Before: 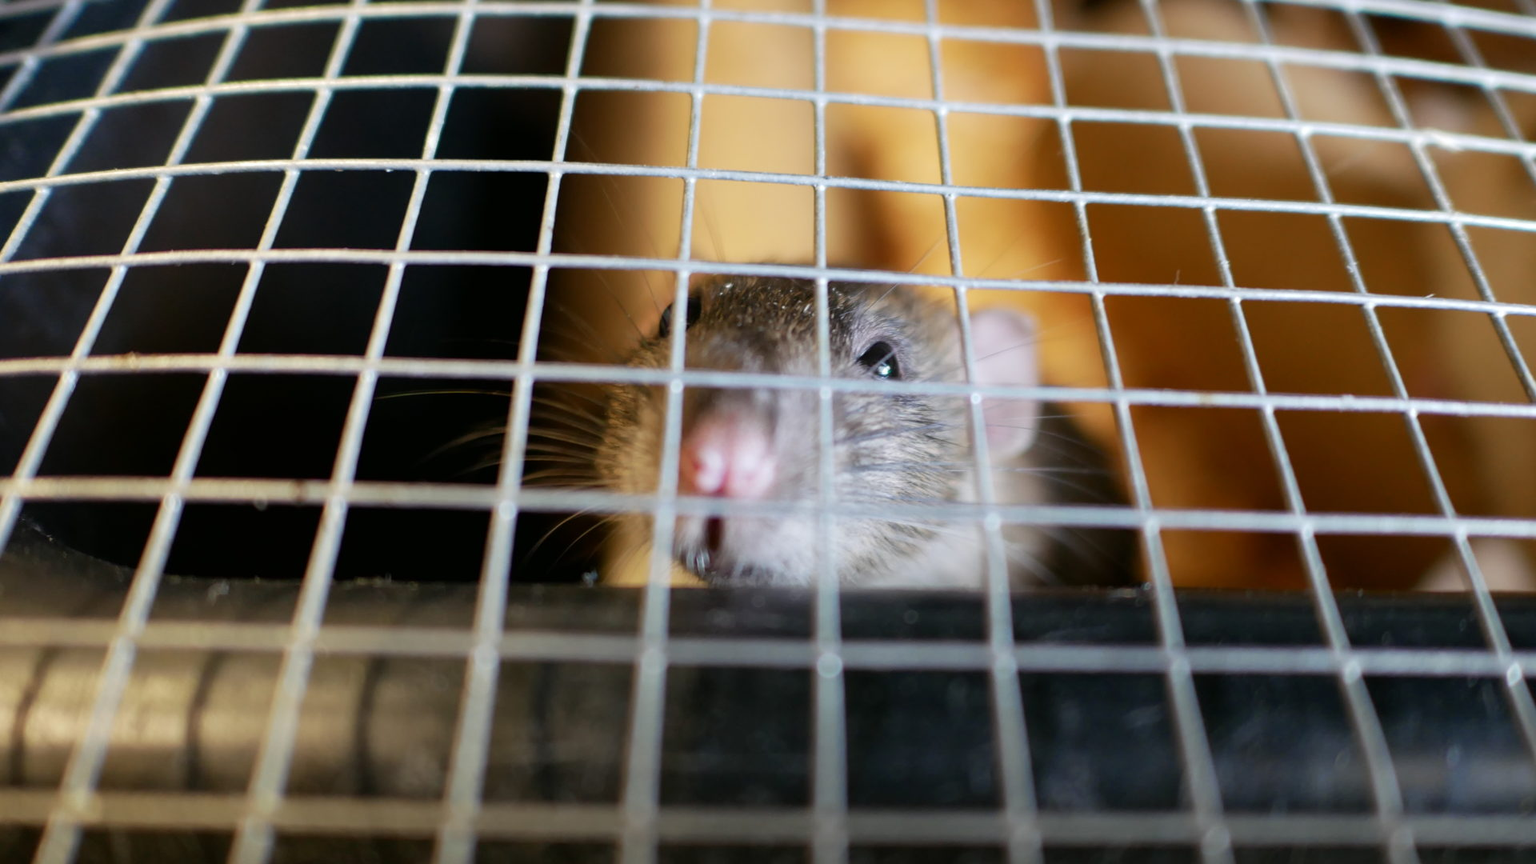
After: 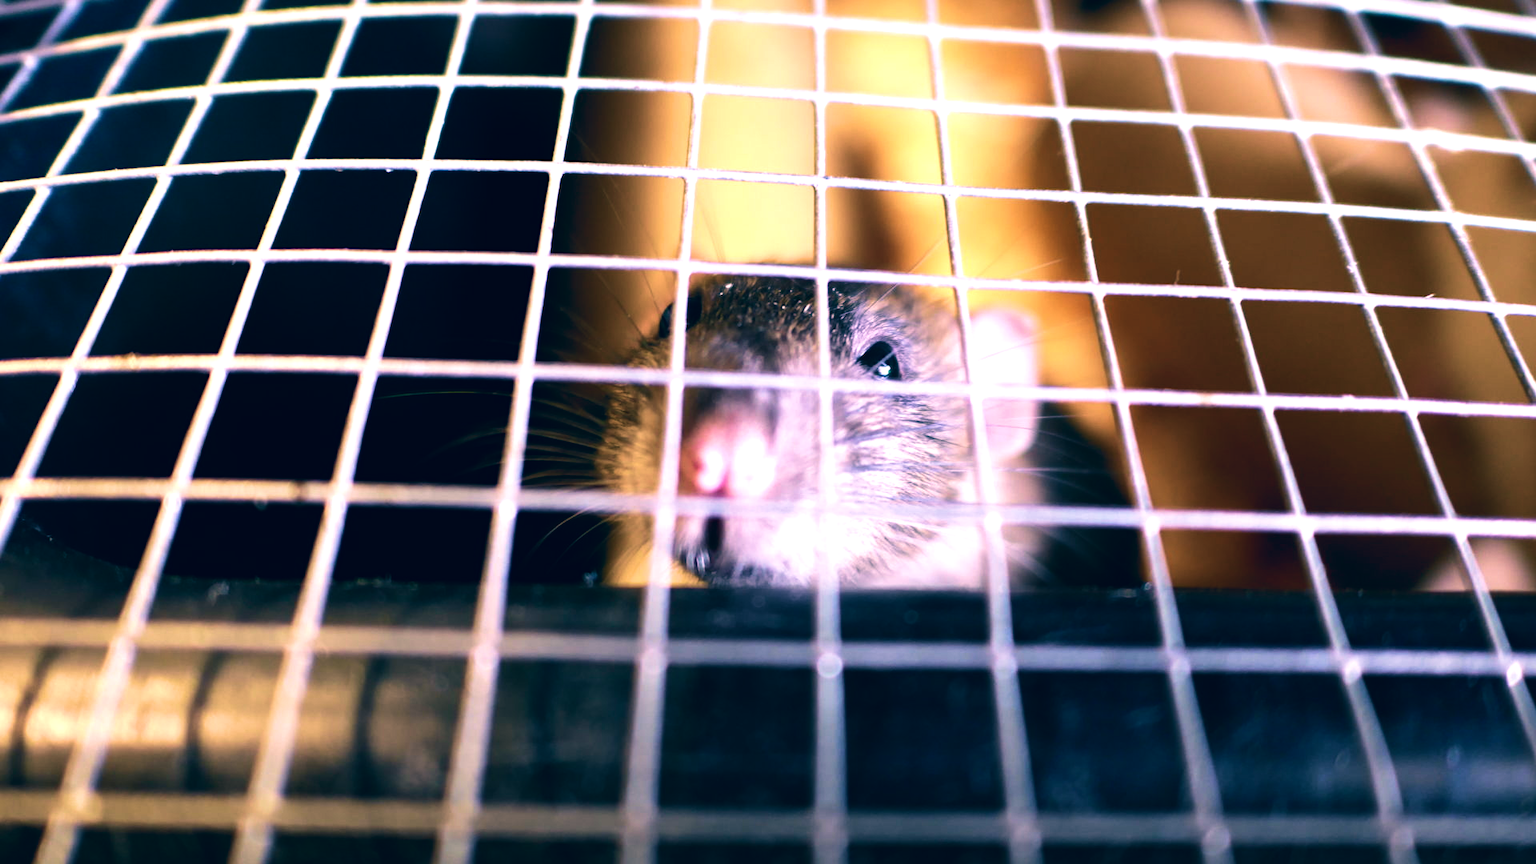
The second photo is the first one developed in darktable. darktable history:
velvia: strength 56%
tone equalizer: -8 EV -1.08 EV, -7 EV -1.01 EV, -6 EV -0.867 EV, -5 EV -0.578 EV, -3 EV 0.578 EV, -2 EV 0.867 EV, -1 EV 1.01 EV, +0 EV 1.08 EV, edges refinement/feathering 500, mask exposure compensation -1.57 EV, preserve details no
color calibration: illuminant custom, x 0.363, y 0.385, temperature 4528.03 K
color correction: highlights a* 10.32, highlights b* 14.66, shadows a* -9.59, shadows b* -15.02
